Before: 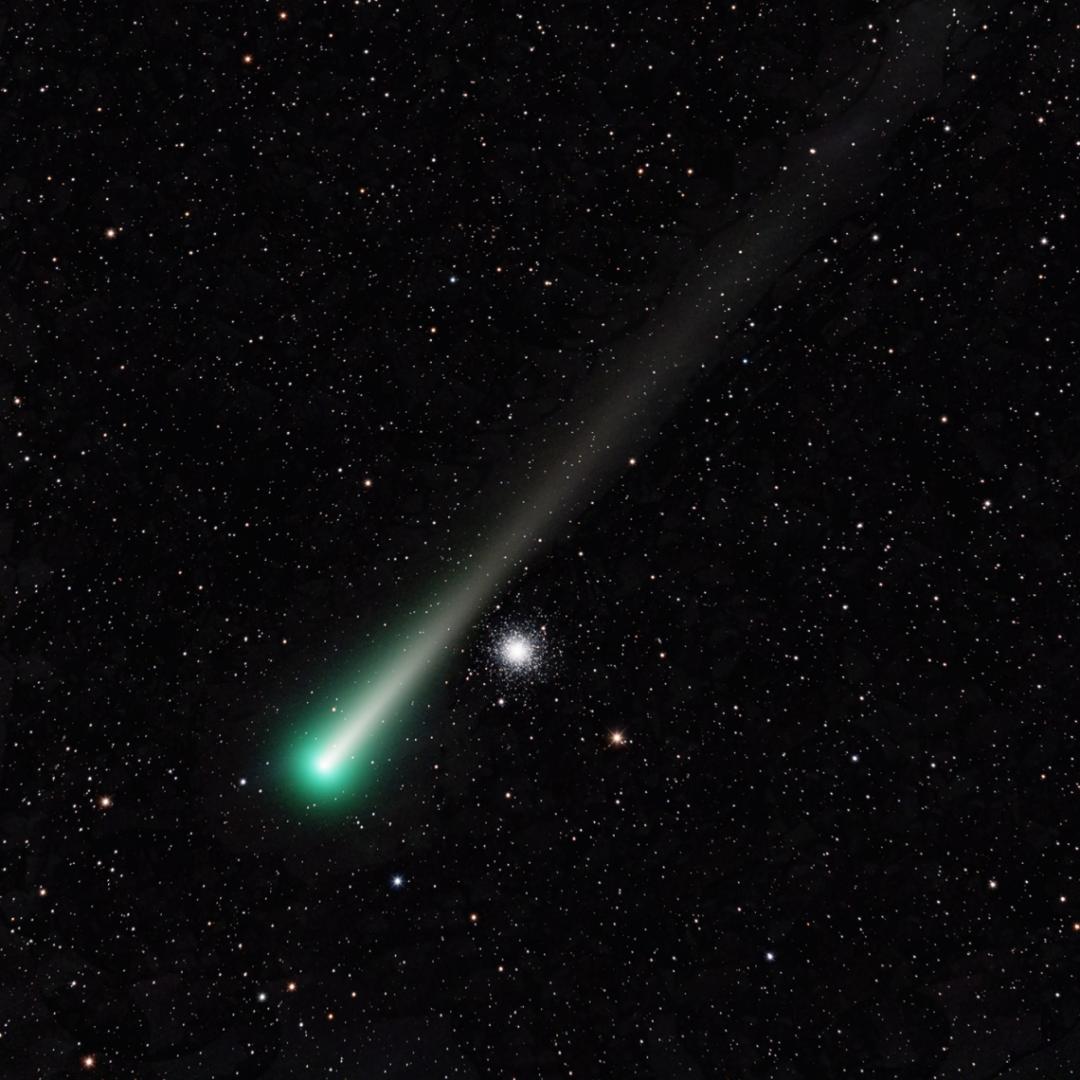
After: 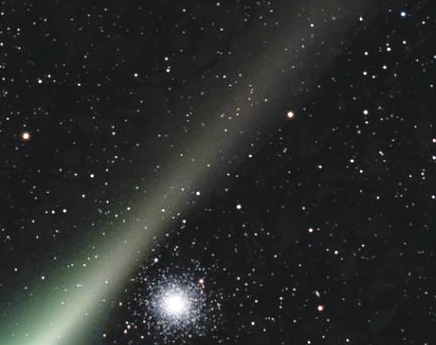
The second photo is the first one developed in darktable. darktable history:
crop: left 31.751%, top 32.172%, right 27.8%, bottom 35.83%
tone equalizer: -7 EV 0.15 EV, -6 EV 0.6 EV, -5 EV 1.15 EV, -4 EV 1.33 EV, -3 EV 1.15 EV, -2 EV 0.6 EV, -1 EV 0.15 EV, mask exposure compensation -0.5 EV
exposure: black level correction -0.005, exposure 0.054 EV, compensate highlight preservation false
tone curve: curves: ch0 [(0, 0.024) (0.119, 0.146) (0.474, 0.464) (0.718, 0.721) (0.817, 0.839) (1, 0.998)]; ch1 [(0, 0) (0.377, 0.416) (0.439, 0.451) (0.477, 0.477) (0.501, 0.497) (0.538, 0.544) (0.58, 0.602) (0.664, 0.676) (0.783, 0.804) (1, 1)]; ch2 [(0, 0) (0.38, 0.405) (0.463, 0.456) (0.498, 0.497) (0.524, 0.535) (0.578, 0.576) (0.648, 0.665) (1, 1)], color space Lab, independent channels, preserve colors none
